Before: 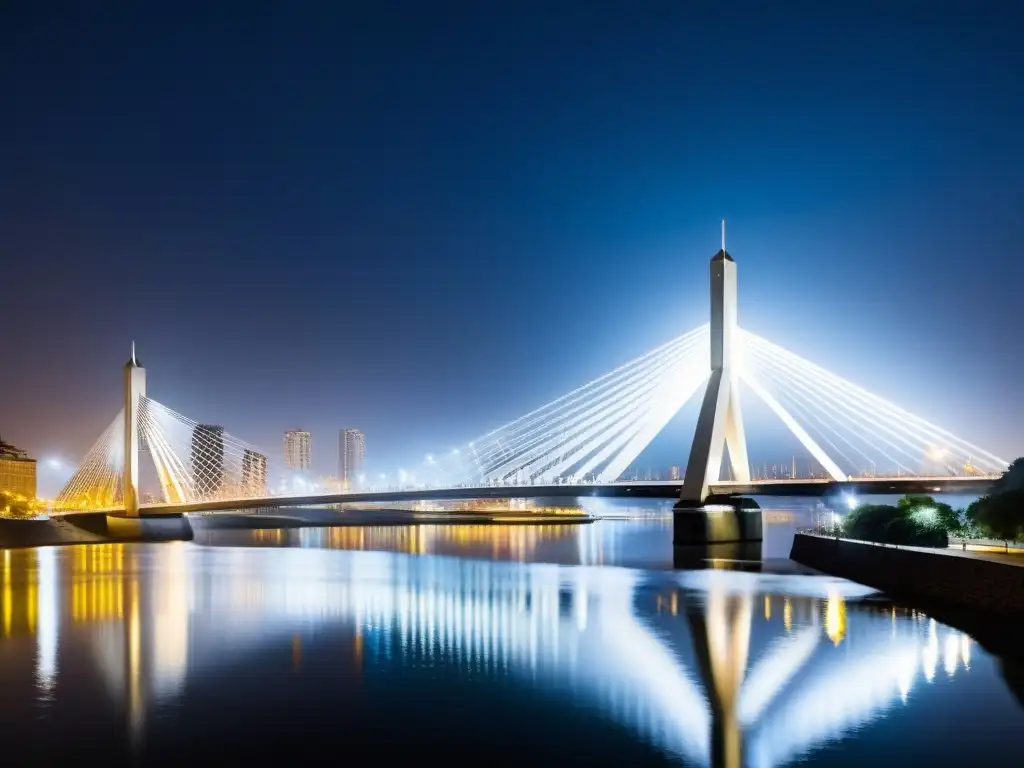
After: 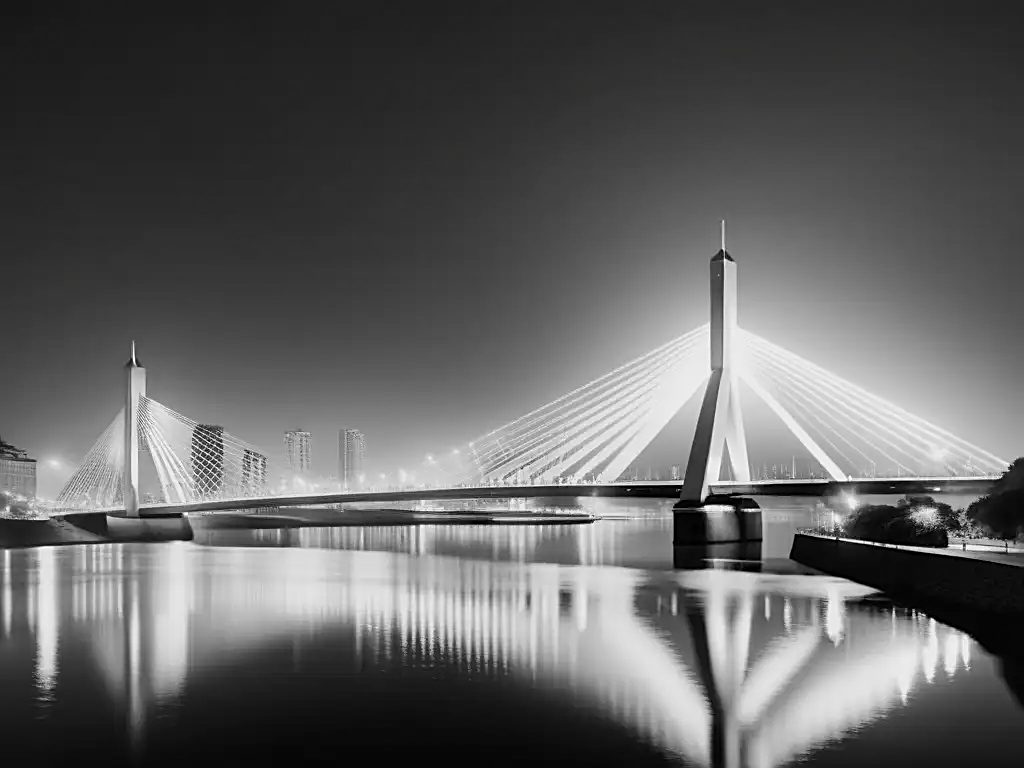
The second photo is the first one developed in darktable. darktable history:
white balance: red 0.766, blue 1.537
color balance rgb: perceptual saturation grading › global saturation 25%, perceptual brilliance grading › mid-tones 10%, perceptual brilliance grading › shadows 15%, global vibrance 20%
color calibration: output gray [0.714, 0.278, 0, 0], illuminant same as pipeline (D50), adaptation none (bypass)
sharpen: on, module defaults
